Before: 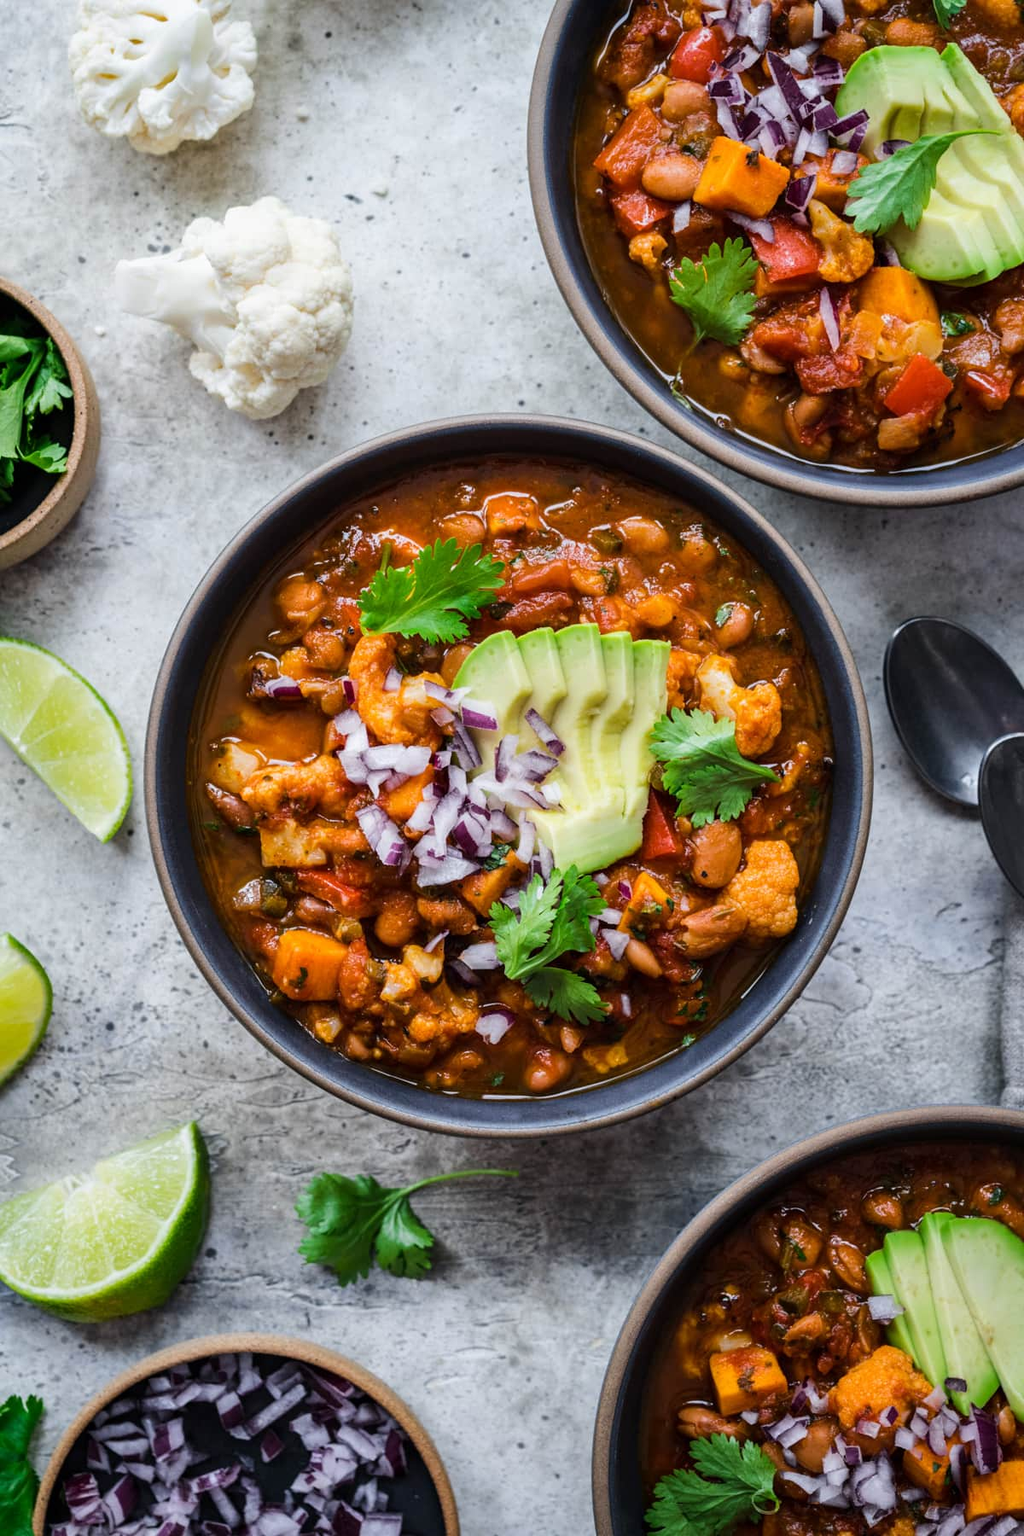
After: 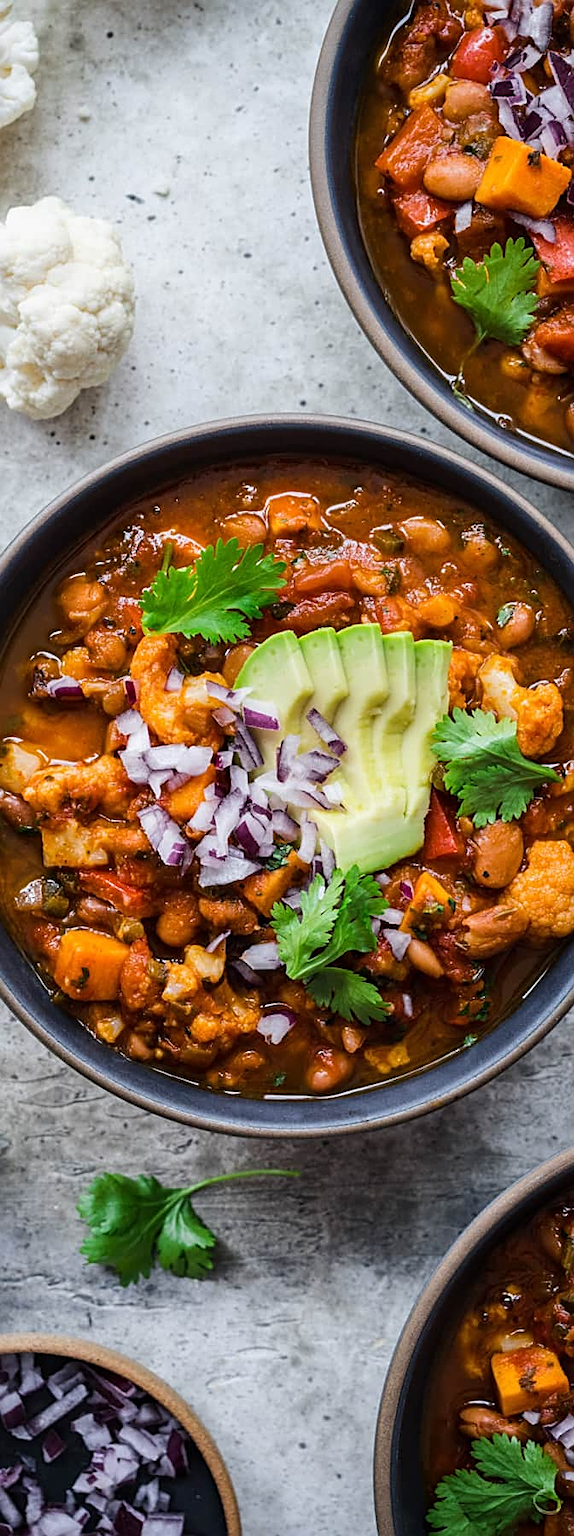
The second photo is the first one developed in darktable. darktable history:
exposure: compensate exposure bias true, compensate highlight preservation false
crop: left 21.409%, right 22.471%
sharpen: on, module defaults
